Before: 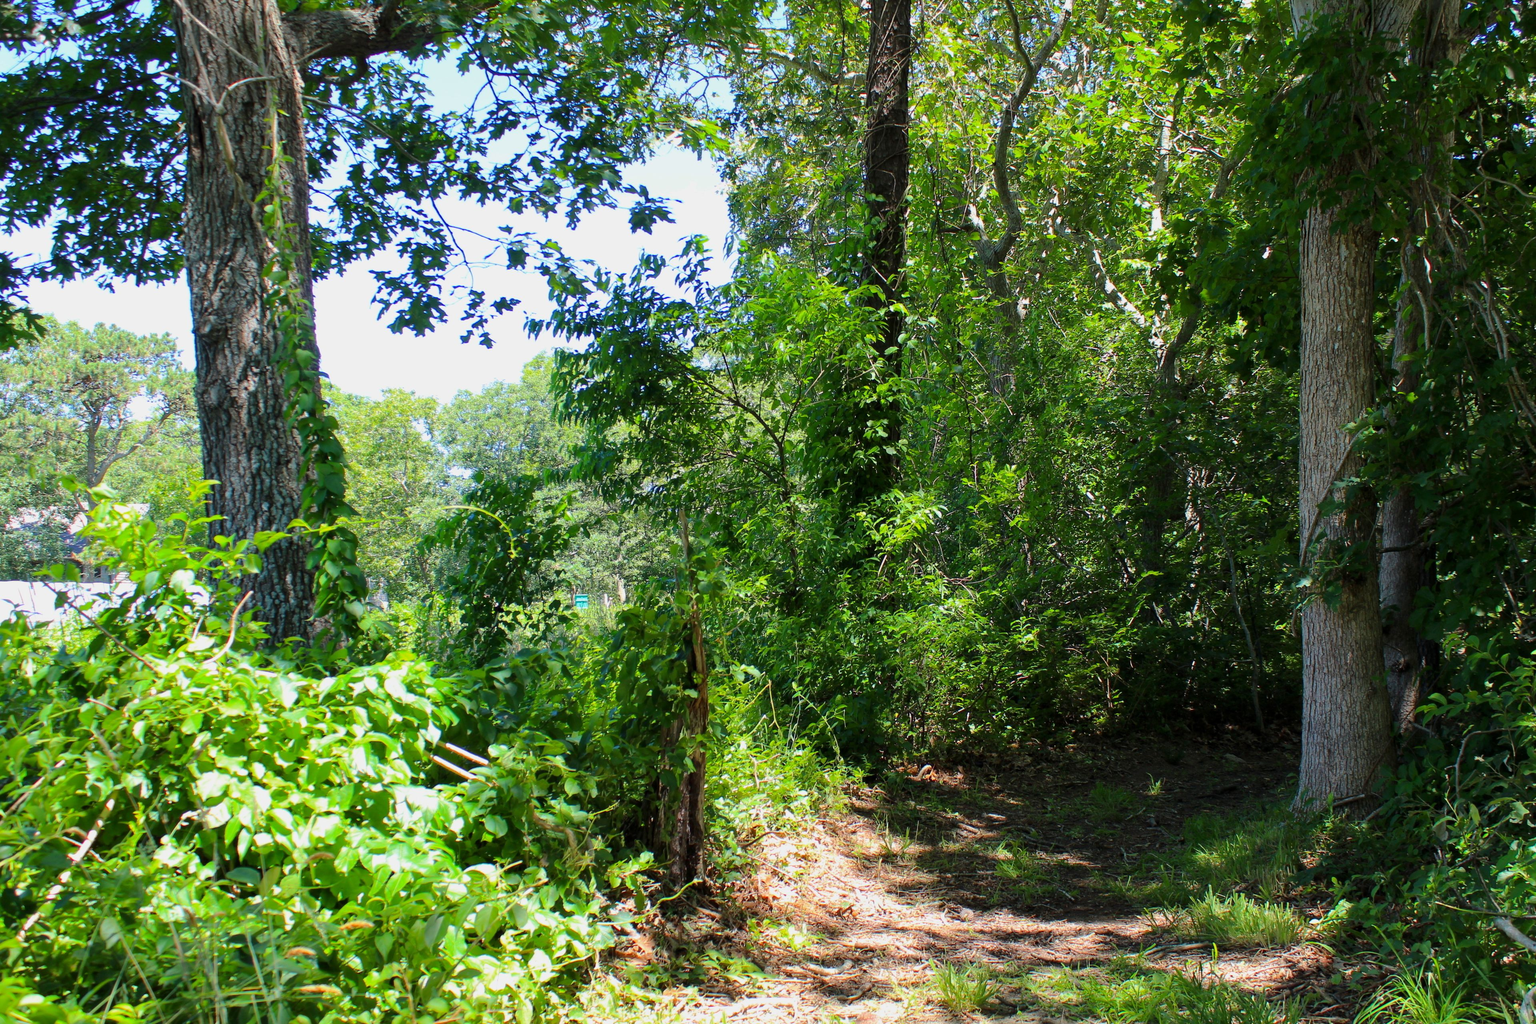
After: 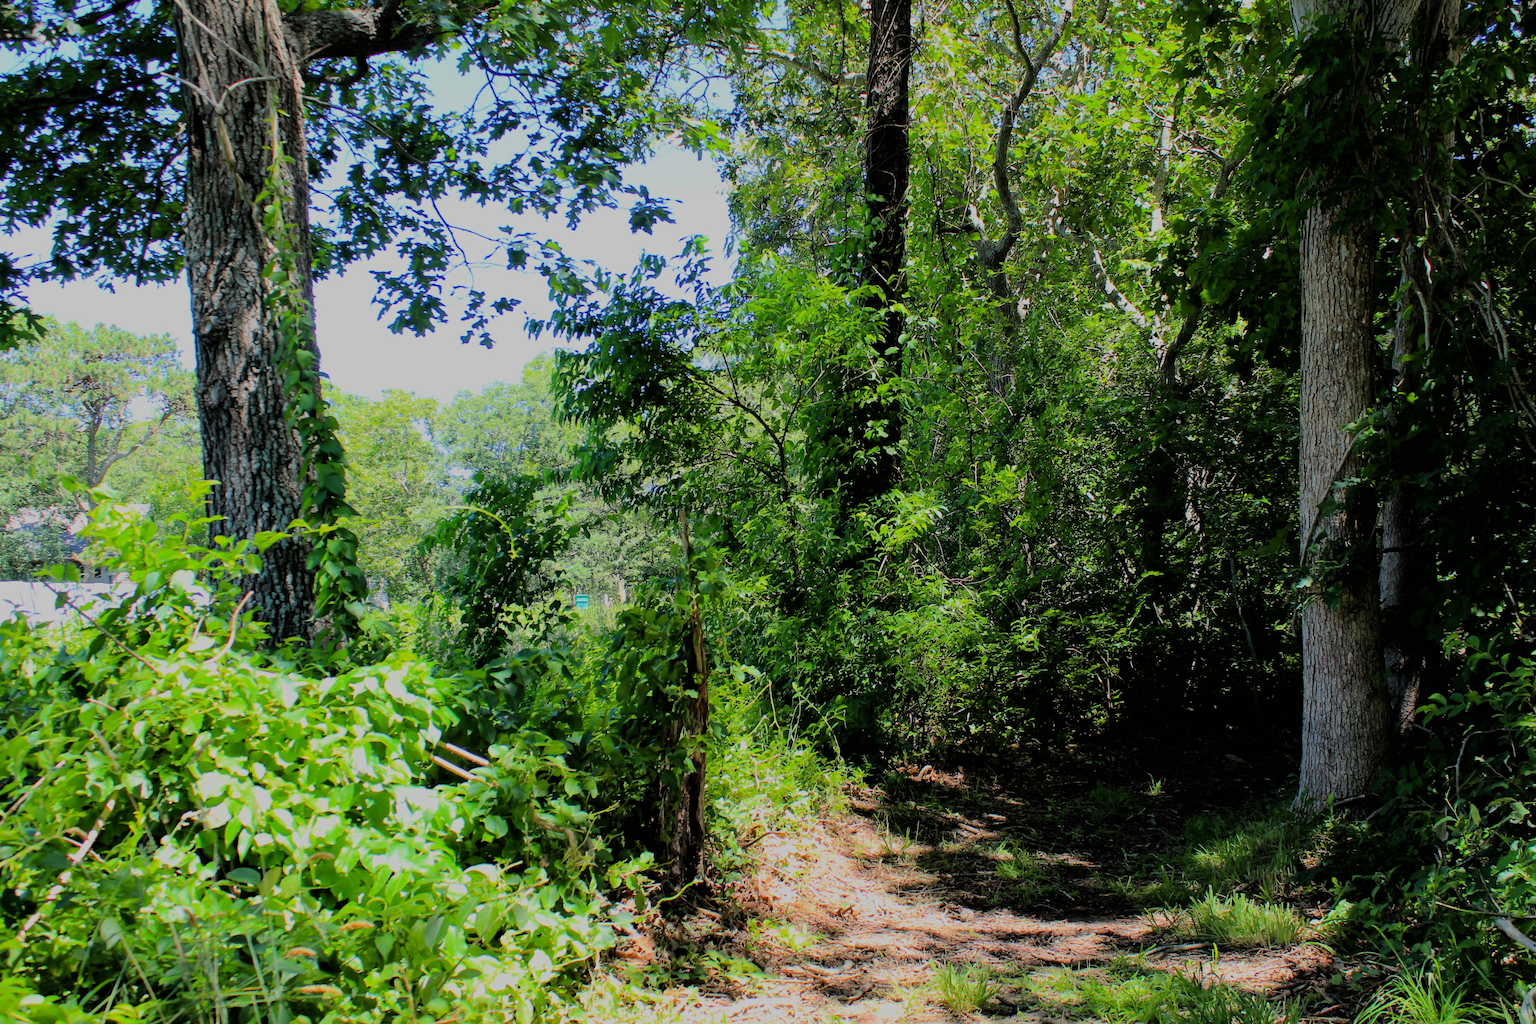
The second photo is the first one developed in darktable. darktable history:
filmic rgb: black relative exposure -6.06 EV, white relative exposure 6.96 EV, hardness 2.24, color science v6 (2022)
